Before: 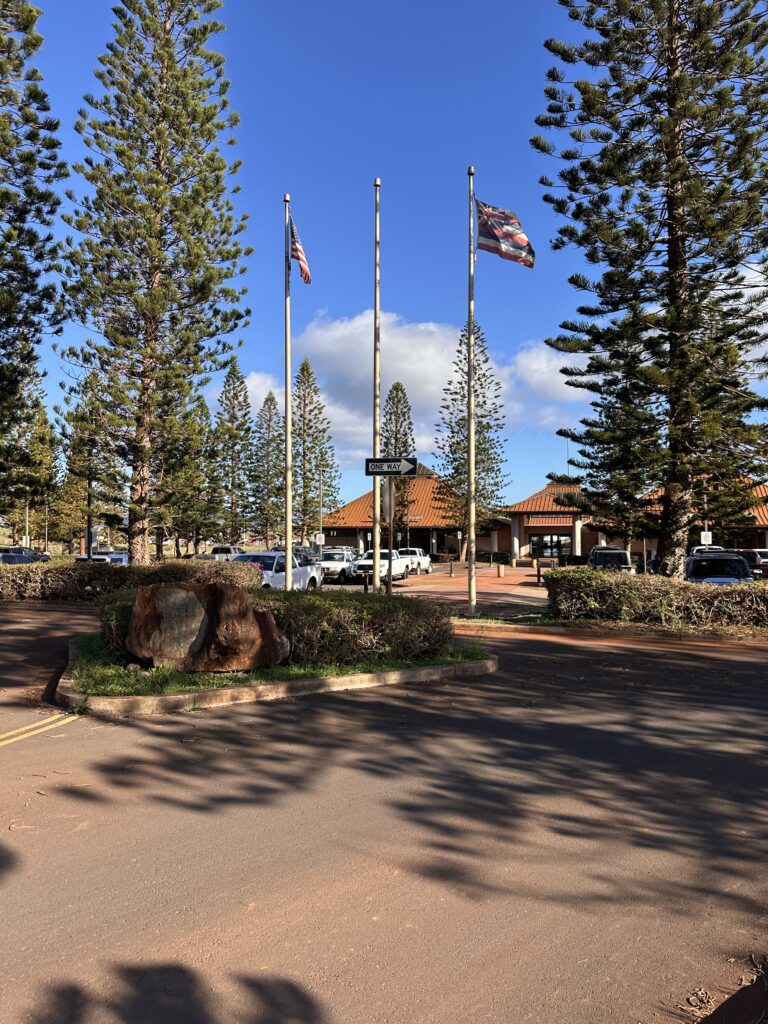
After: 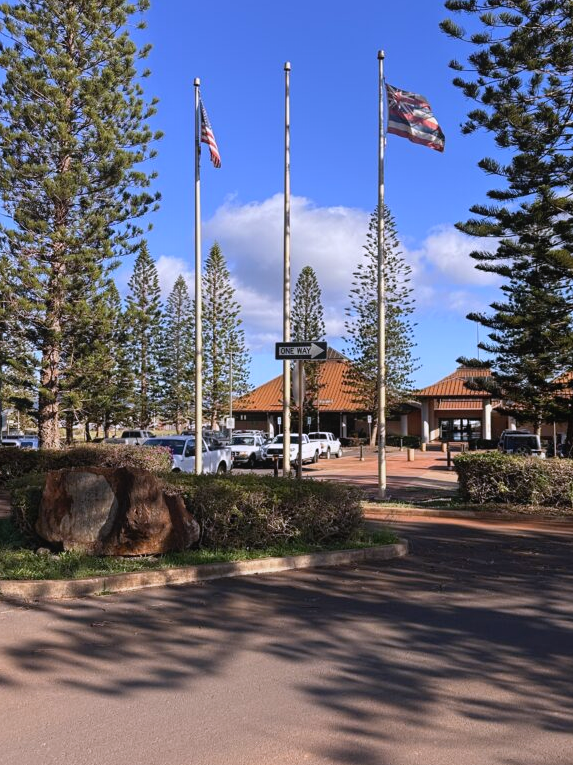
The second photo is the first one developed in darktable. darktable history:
white balance: red 1.004, blue 1.096
bloom: size 3%, threshold 100%, strength 0%
contrast equalizer: y [[0.439, 0.44, 0.442, 0.457, 0.493, 0.498], [0.5 ×6], [0.5 ×6], [0 ×6], [0 ×6]], mix 0.59
crop and rotate: left 11.831%, top 11.346%, right 13.429%, bottom 13.899%
